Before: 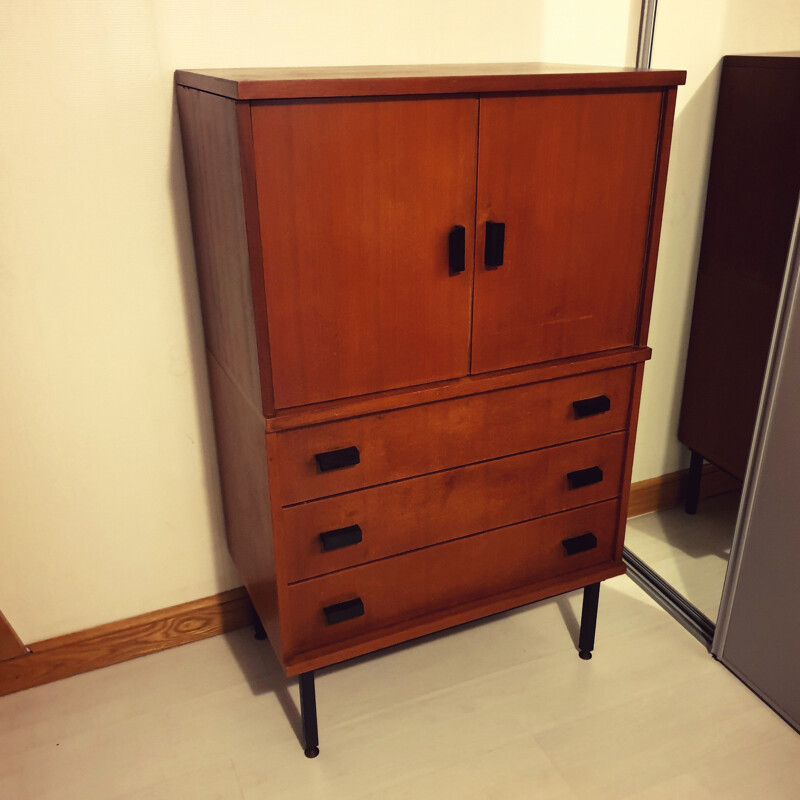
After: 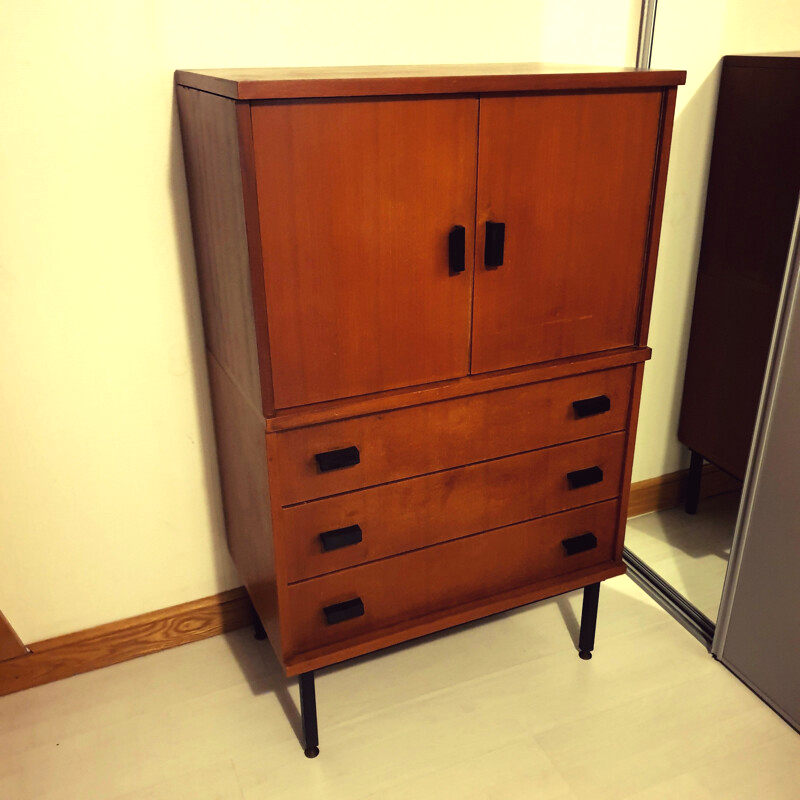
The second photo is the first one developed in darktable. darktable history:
tone equalizer: -8 EV -0.451 EV, -7 EV -0.402 EV, -6 EV -0.319 EV, -5 EV -0.232 EV, -3 EV 0.202 EV, -2 EV 0.321 EV, -1 EV 0.368 EV, +0 EV 0.389 EV
color correction: highlights a* -4.35, highlights b* 6.93
